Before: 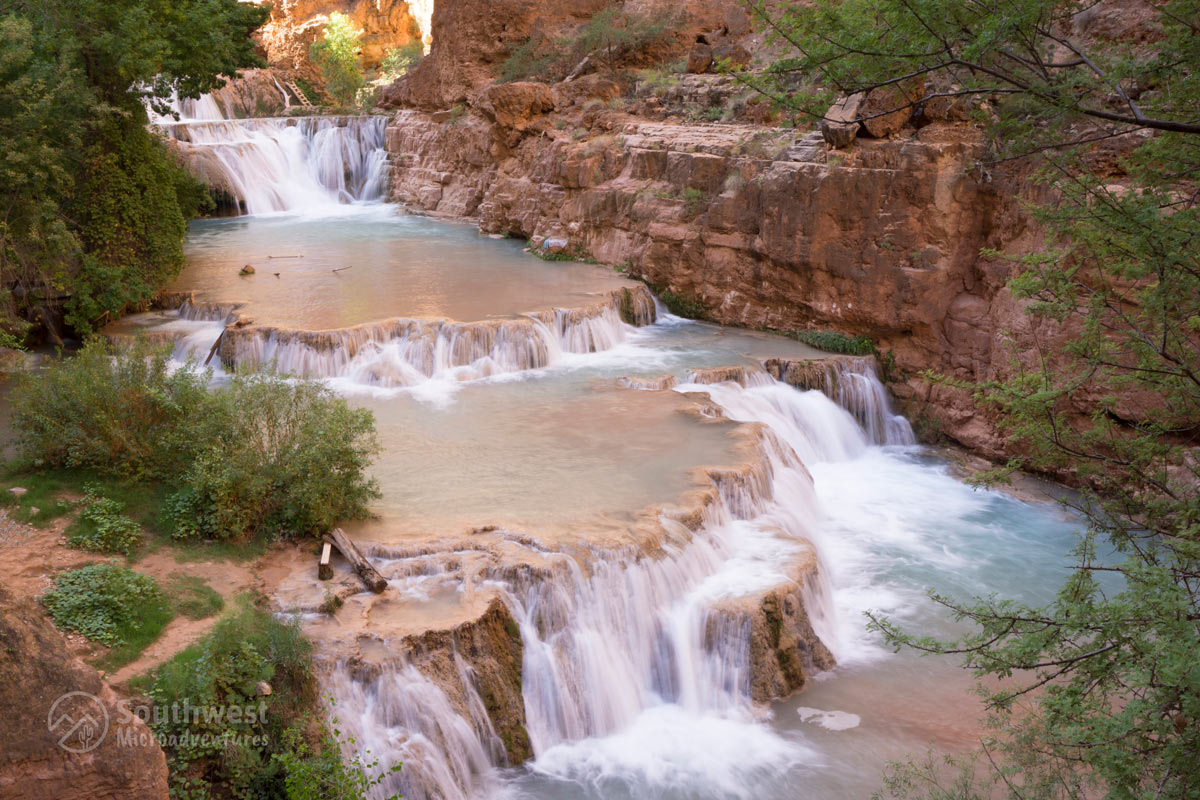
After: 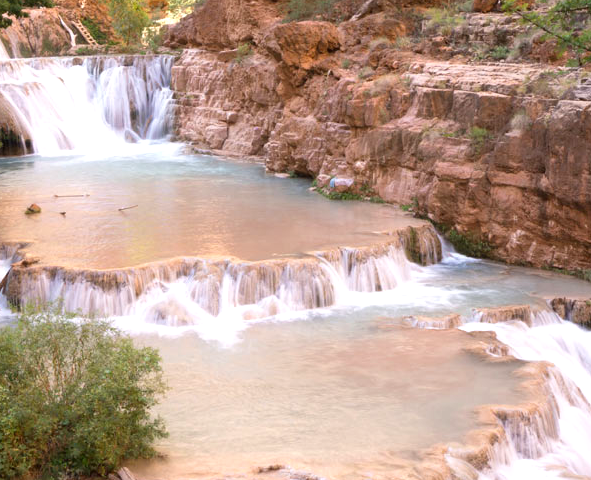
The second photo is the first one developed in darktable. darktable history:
crop: left 17.835%, top 7.675%, right 32.881%, bottom 32.213%
exposure: black level correction 0, exposure 0.5 EV, compensate exposure bias true, compensate highlight preservation false
